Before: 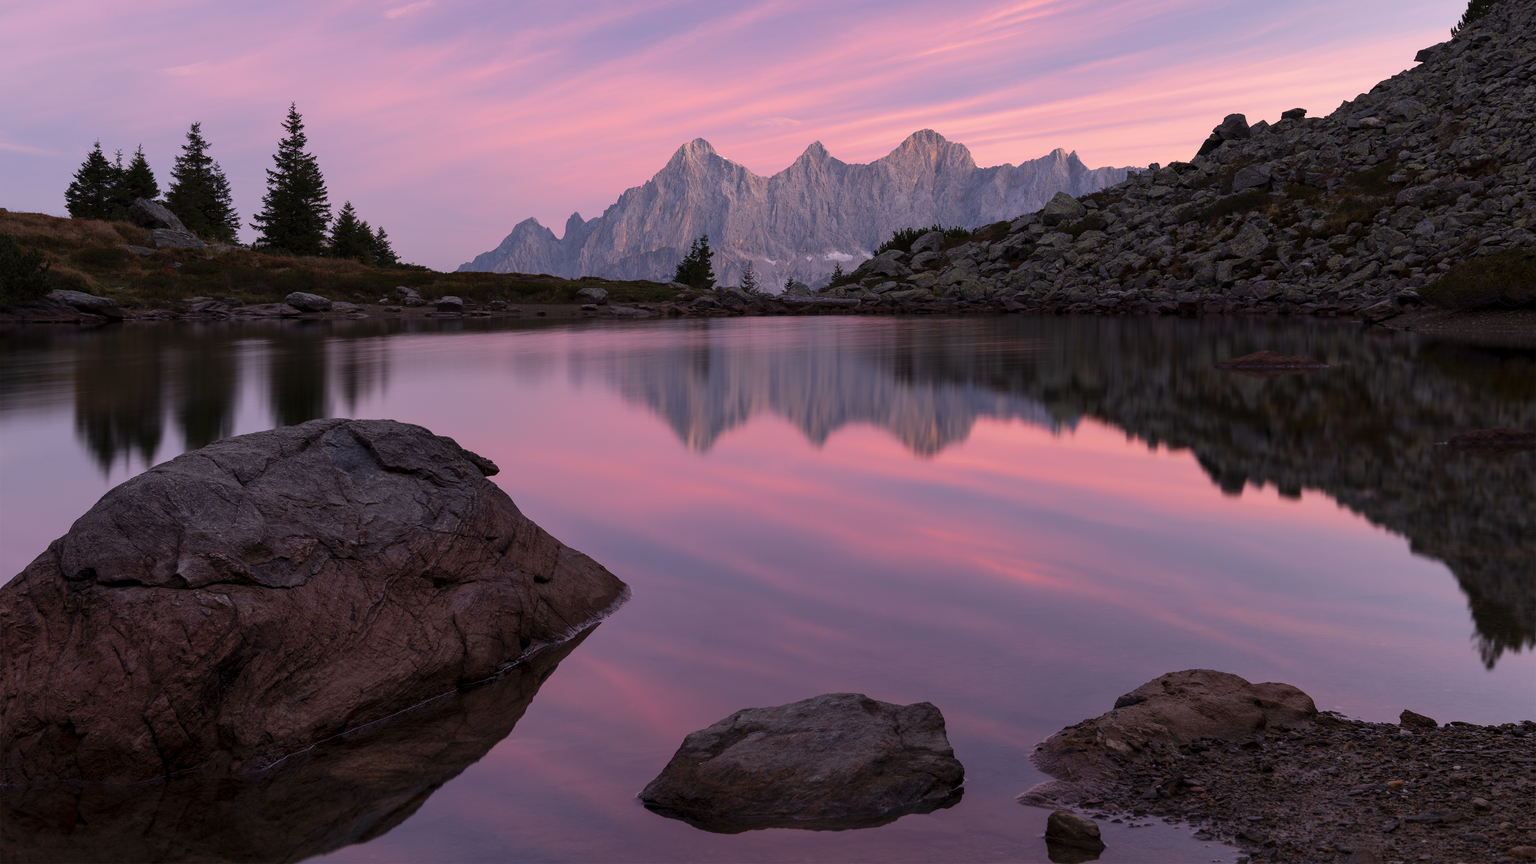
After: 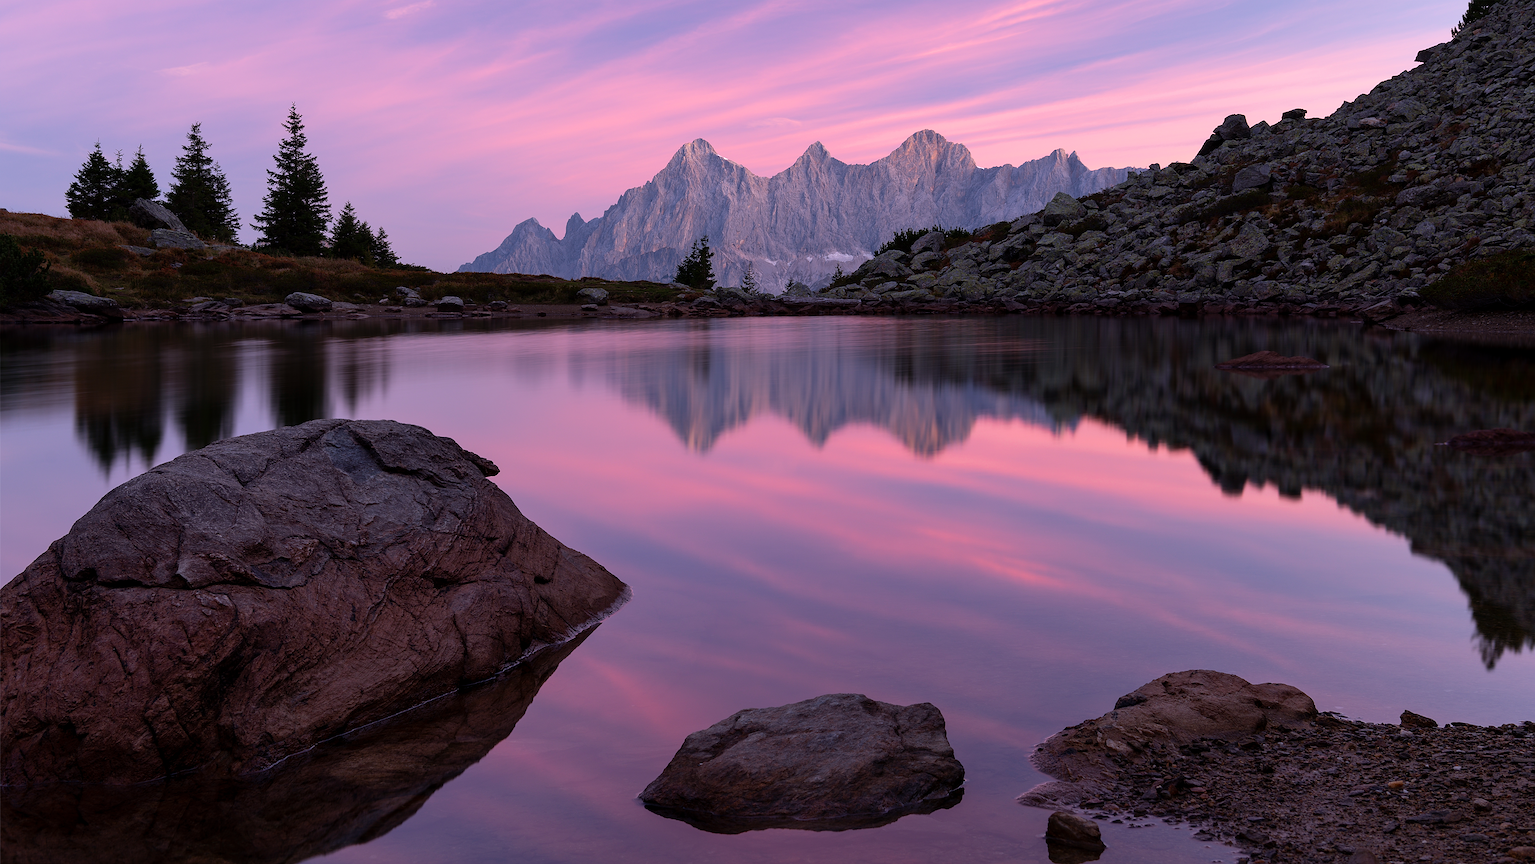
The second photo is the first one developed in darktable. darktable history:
color calibration: x 0.369, y 0.382, temperature 4320.03 K
sharpen: on, module defaults
